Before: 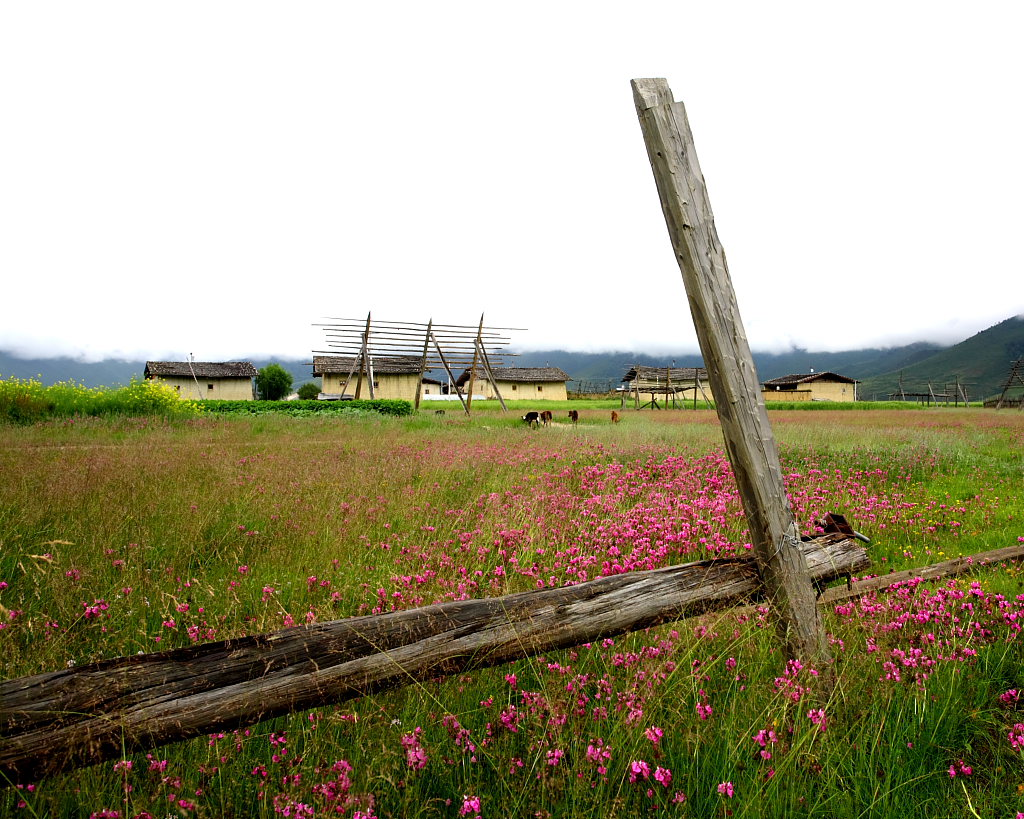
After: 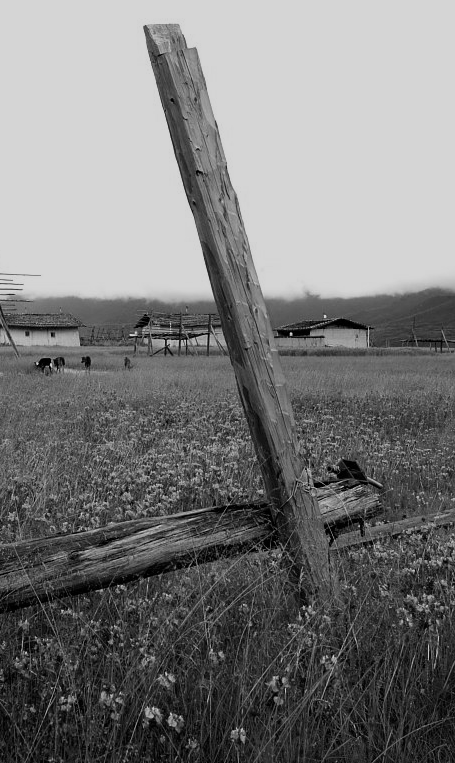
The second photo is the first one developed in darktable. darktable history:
bloom: size 9%, threshold 100%, strength 7%
exposure: exposure -0.492 EV, compensate highlight preservation false
crop: left 47.628%, top 6.643%, right 7.874%
color calibration: output gray [0.31, 0.36, 0.33, 0], gray › normalize channels true, illuminant same as pipeline (D50), adaptation XYZ, x 0.346, y 0.359, gamut compression 0
